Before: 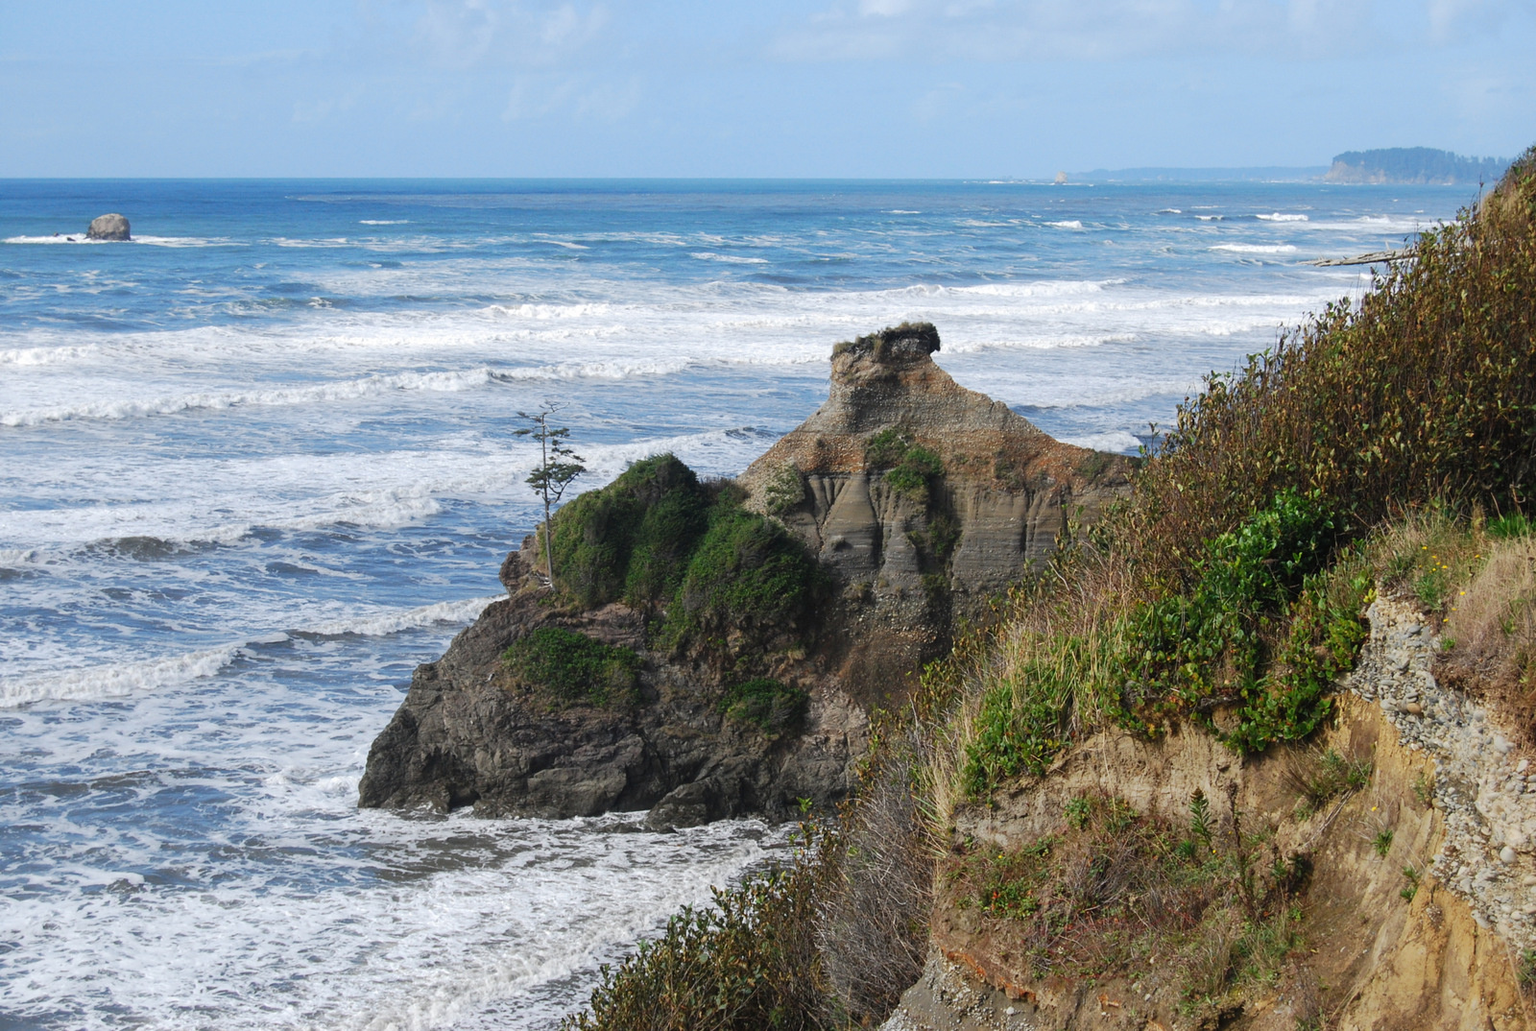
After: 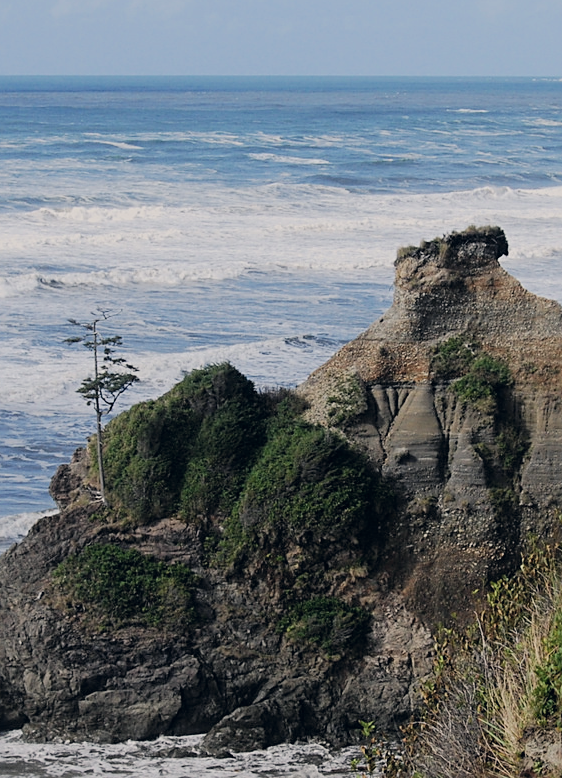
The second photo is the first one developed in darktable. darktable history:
sharpen: on, module defaults
color correction: highlights a* 2.8, highlights b* 5.02, shadows a* -1.56, shadows b* -4.93, saturation 0.822
crop and rotate: left 29.515%, top 10.271%, right 35.311%, bottom 17.278%
filmic rgb: black relative exposure -7.65 EV, white relative exposure 4.56 EV, hardness 3.61, color science v6 (2022)
